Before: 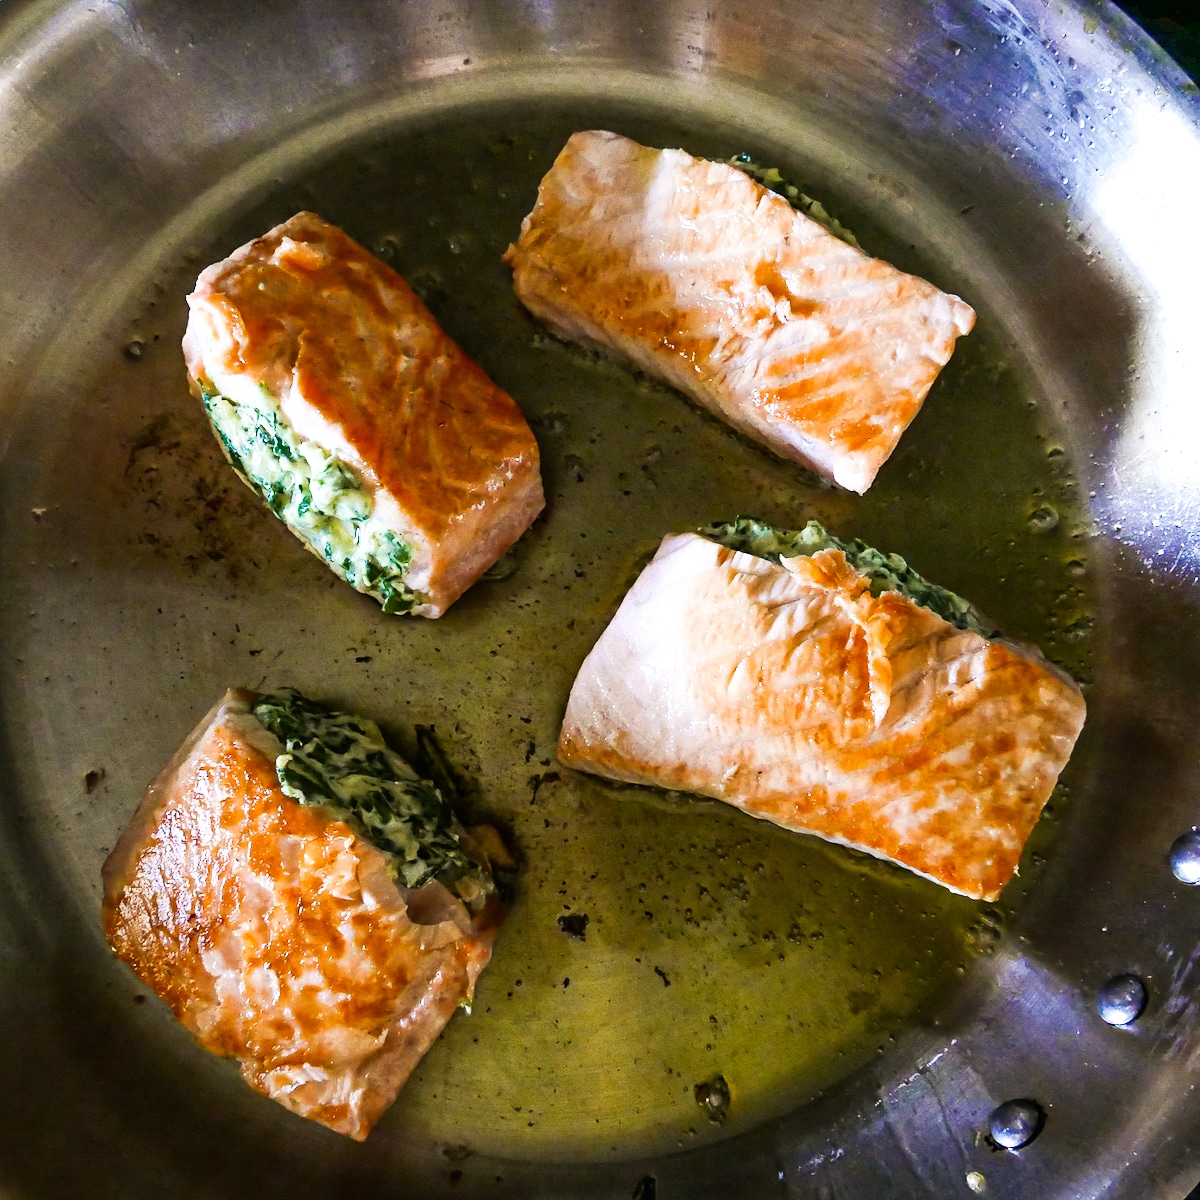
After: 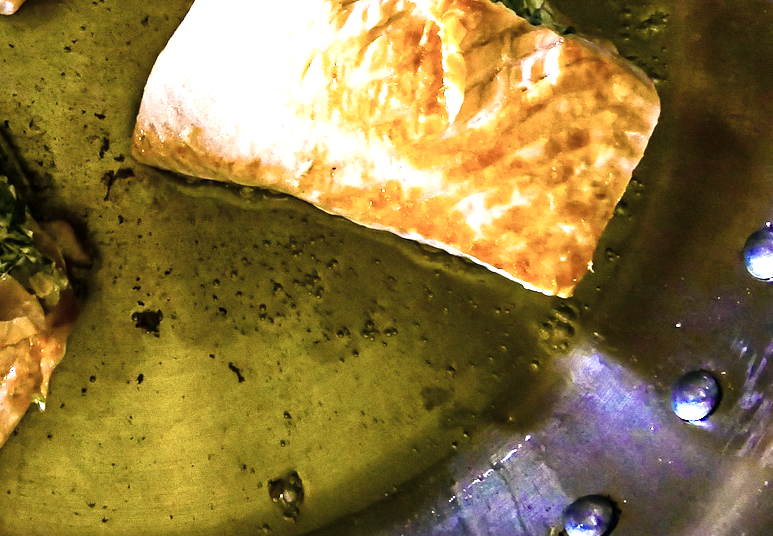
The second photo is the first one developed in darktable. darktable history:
contrast brightness saturation: contrast 0.096, saturation -0.363
crop and rotate: left 35.539%, top 50.346%, bottom 4.905%
exposure: exposure 0.779 EV, compensate highlight preservation false
color balance rgb: shadows lift › chroma 3.346%, shadows lift › hue 278.26°, linear chroma grading › global chroma 42.452%, perceptual saturation grading › global saturation 34.627%, perceptual saturation grading › highlights -25.252%, perceptual saturation grading › shadows 49.845%, global vibrance 10.017%
